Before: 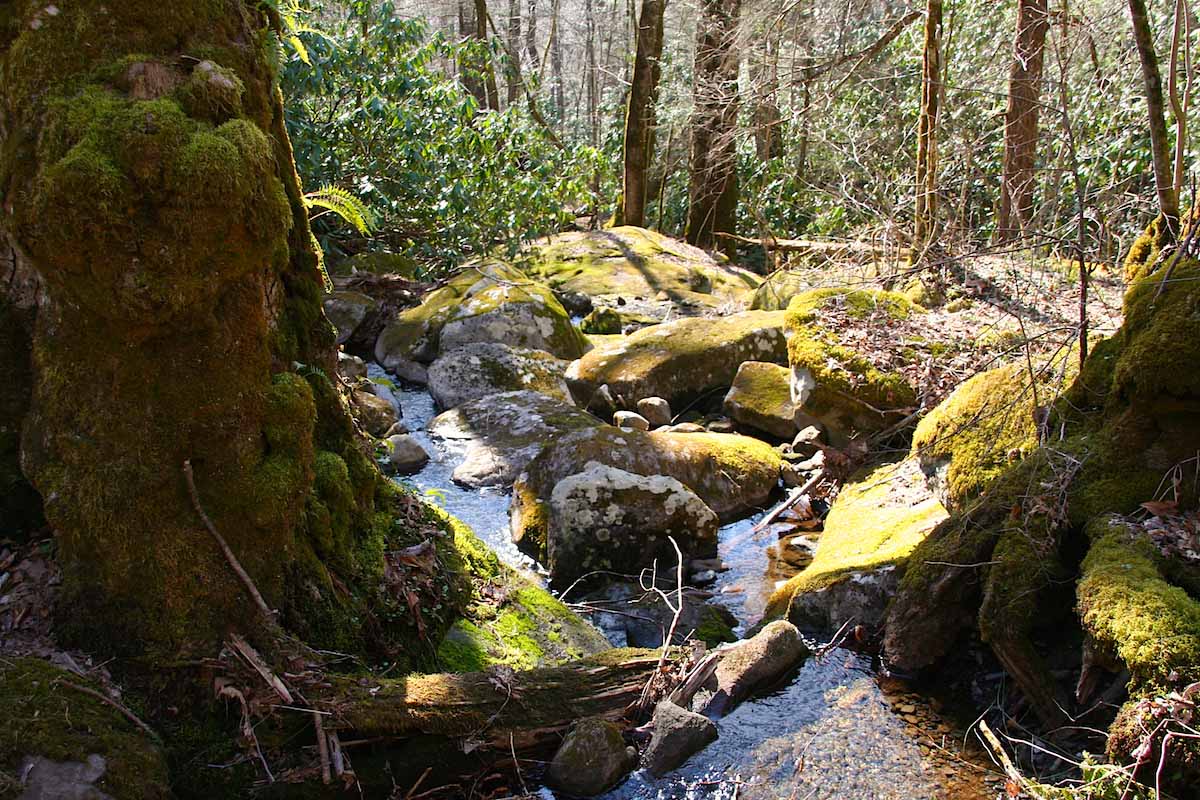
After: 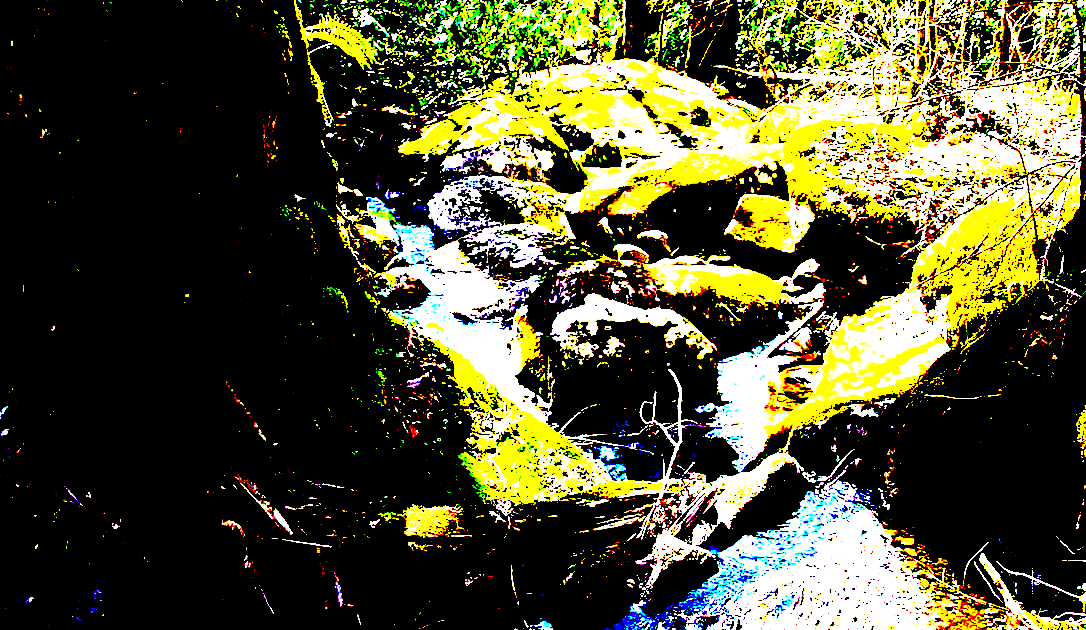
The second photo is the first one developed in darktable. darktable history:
contrast brightness saturation: contrast 0.28
exposure: black level correction 0.1, exposure 3 EV, compensate highlight preservation false
color balance: contrast -0.5%
crop: top 20.916%, right 9.437%, bottom 0.316%
